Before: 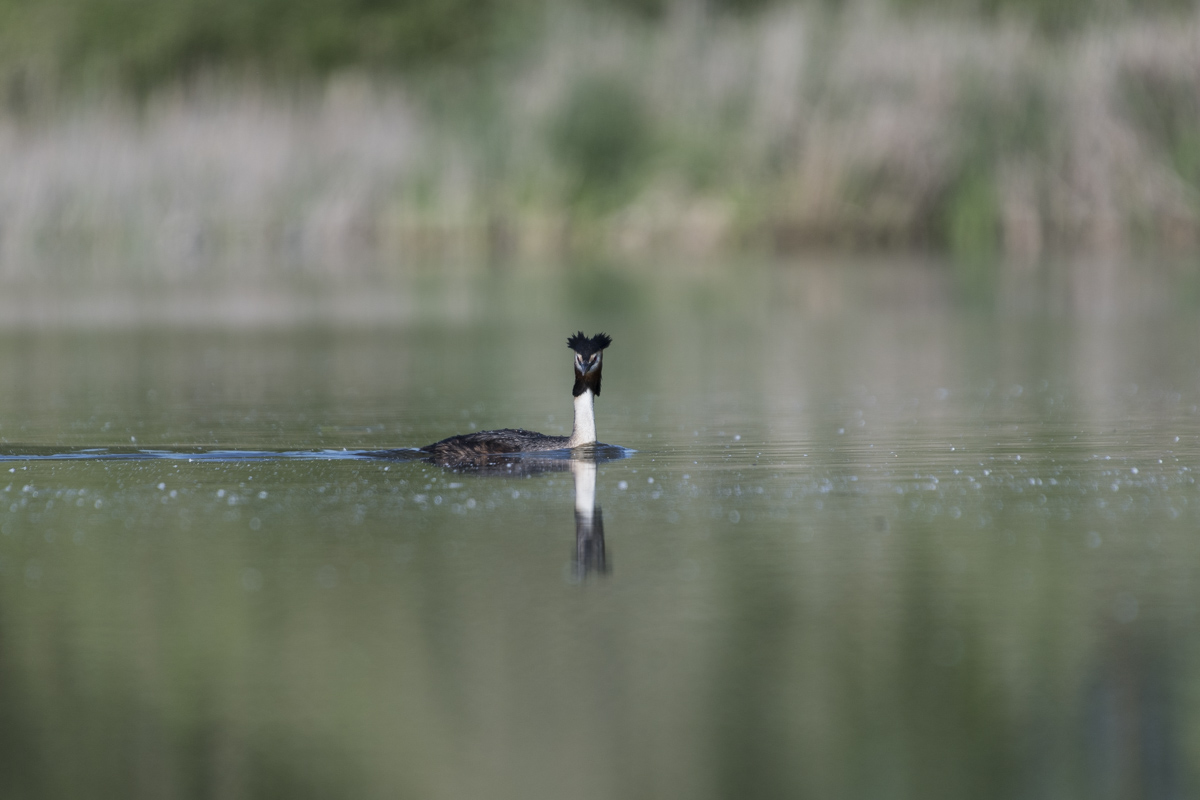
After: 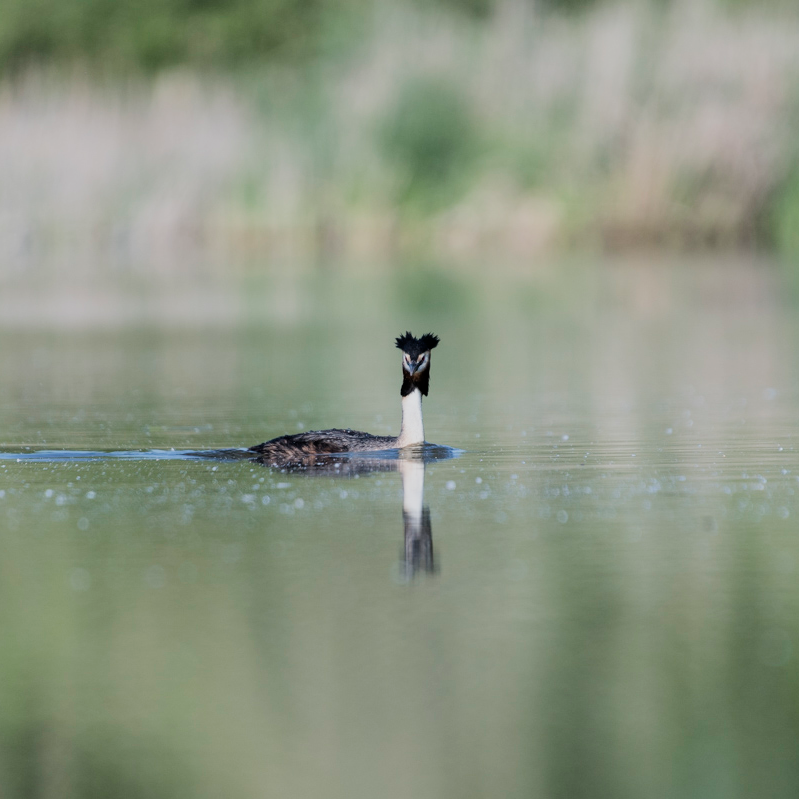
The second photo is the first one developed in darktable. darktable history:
exposure: black level correction 0.001, exposure 0.499 EV, compensate exposure bias true, compensate highlight preservation false
filmic rgb: black relative exposure -6.77 EV, white relative exposure 5.94 EV, hardness 2.7, iterations of high-quality reconstruction 0
crop and rotate: left 14.356%, right 18.982%
